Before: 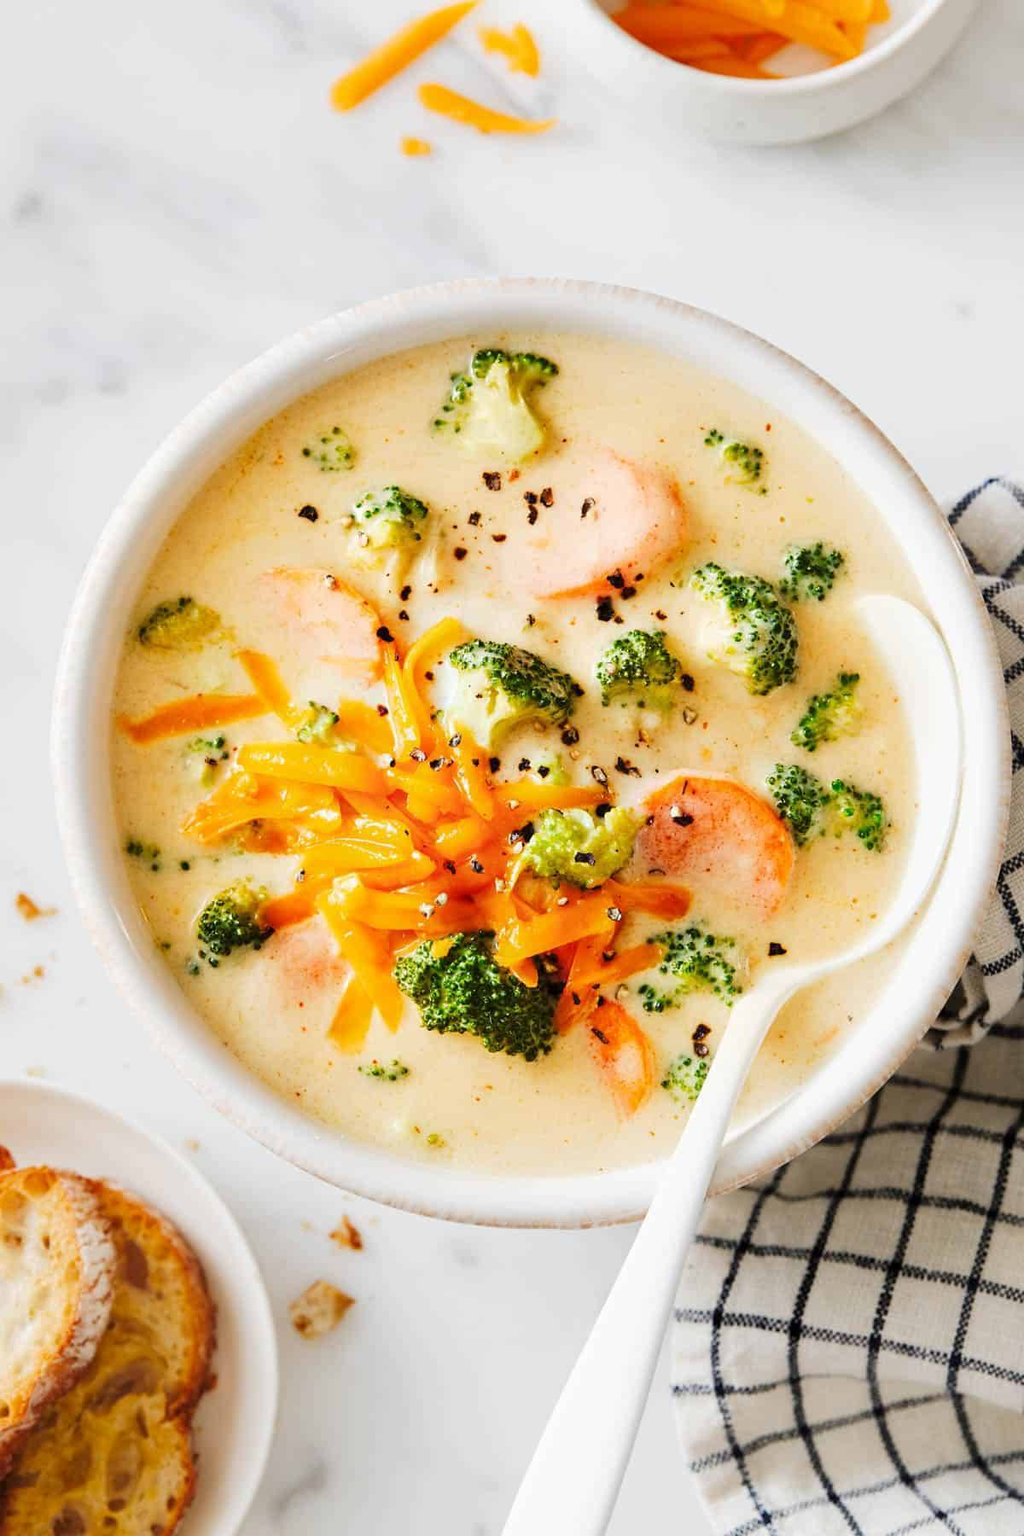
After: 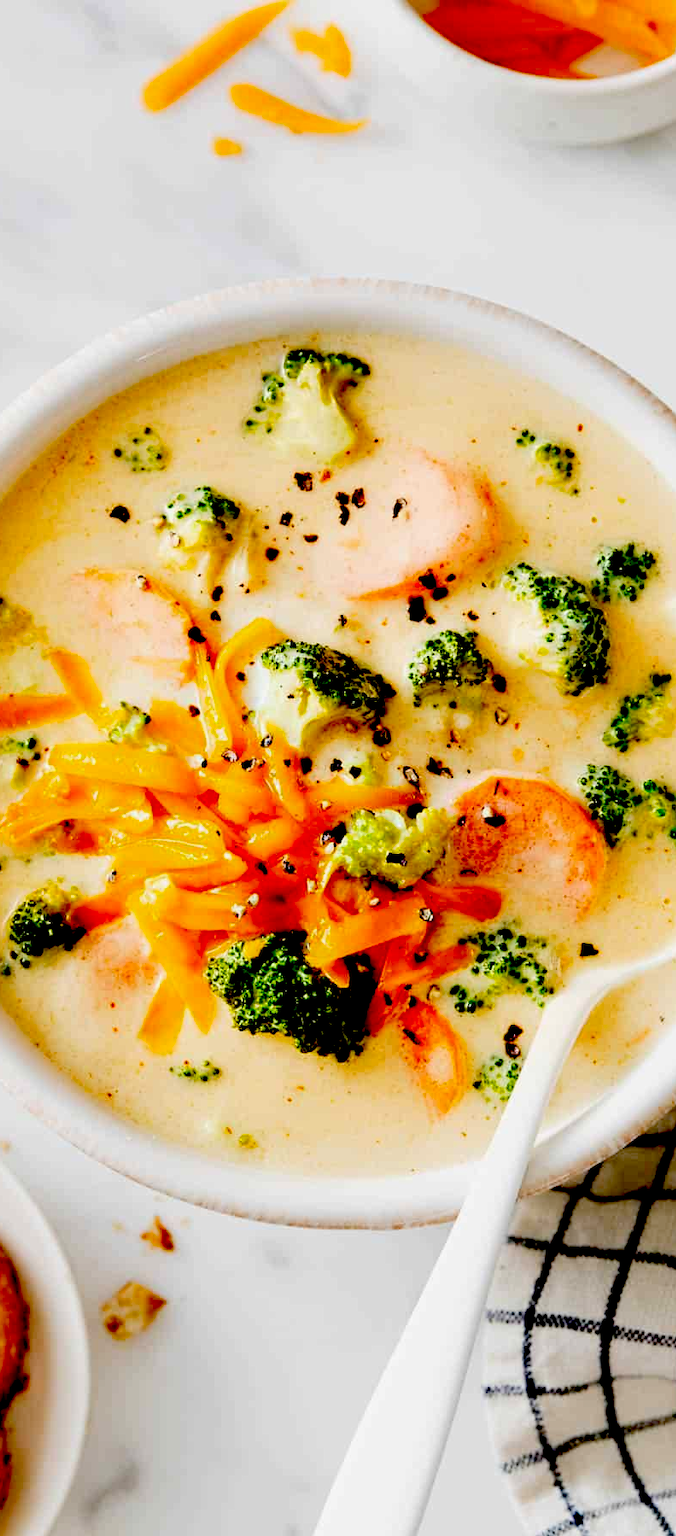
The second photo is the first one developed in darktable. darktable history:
crop and rotate: left 18.442%, right 15.508%
exposure: black level correction 0.1, exposure -0.092 EV, compensate highlight preservation false
base curve: curves: ch0 [(0, 0) (0.472, 0.508) (1, 1)]
